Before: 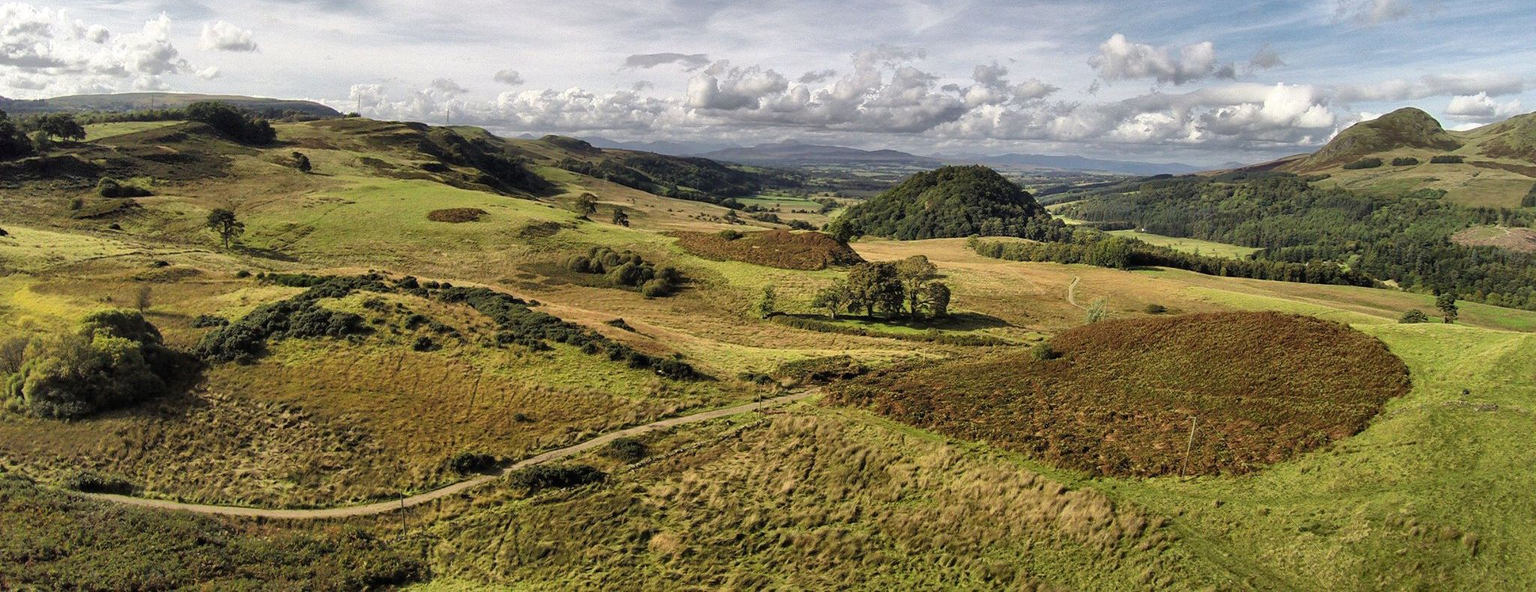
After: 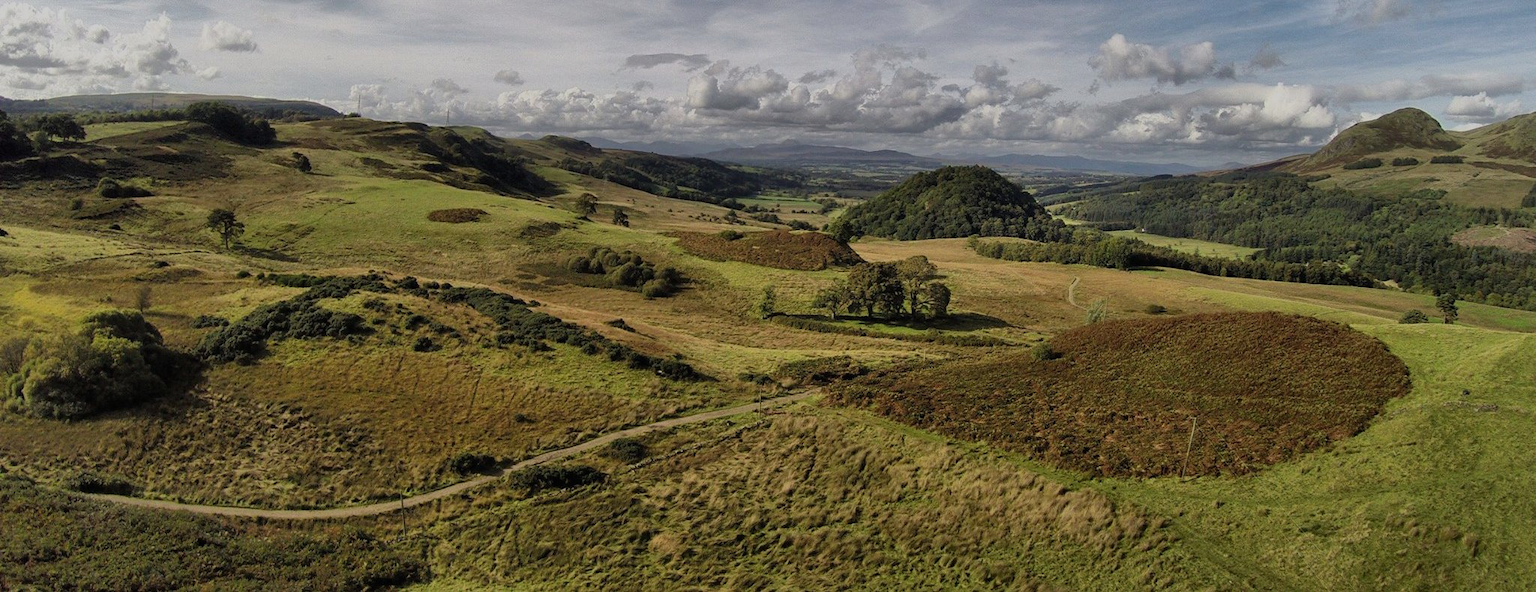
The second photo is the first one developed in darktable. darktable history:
exposure: black level correction 0, exposure -0.707 EV, compensate highlight preservation false
